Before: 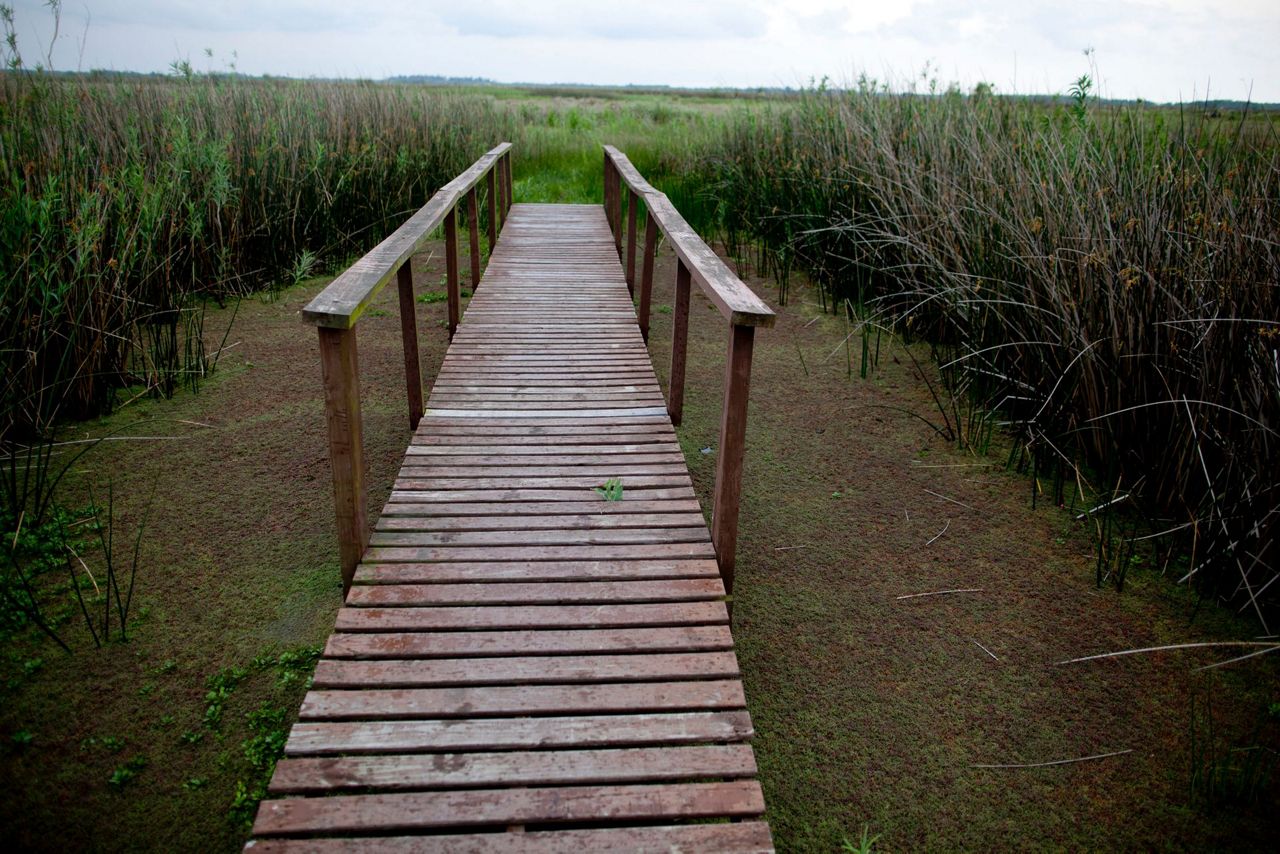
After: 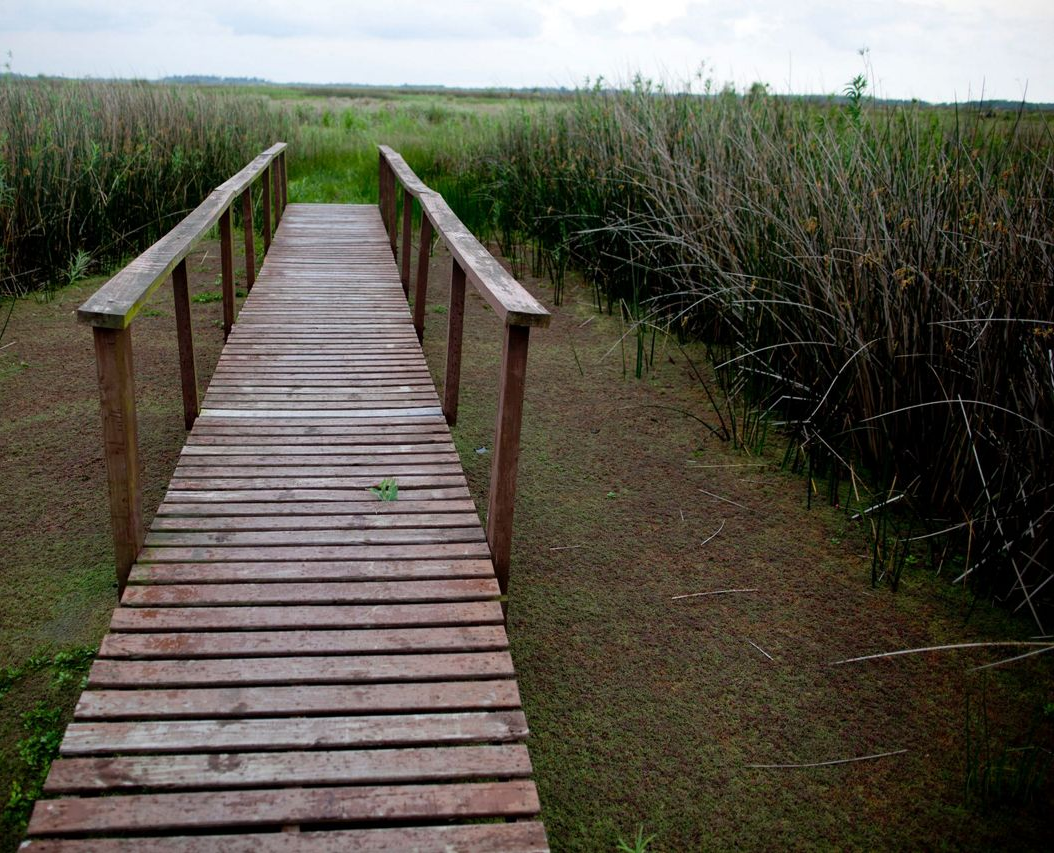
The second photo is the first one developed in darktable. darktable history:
crop: left 17.647%, bottom 0.025%
